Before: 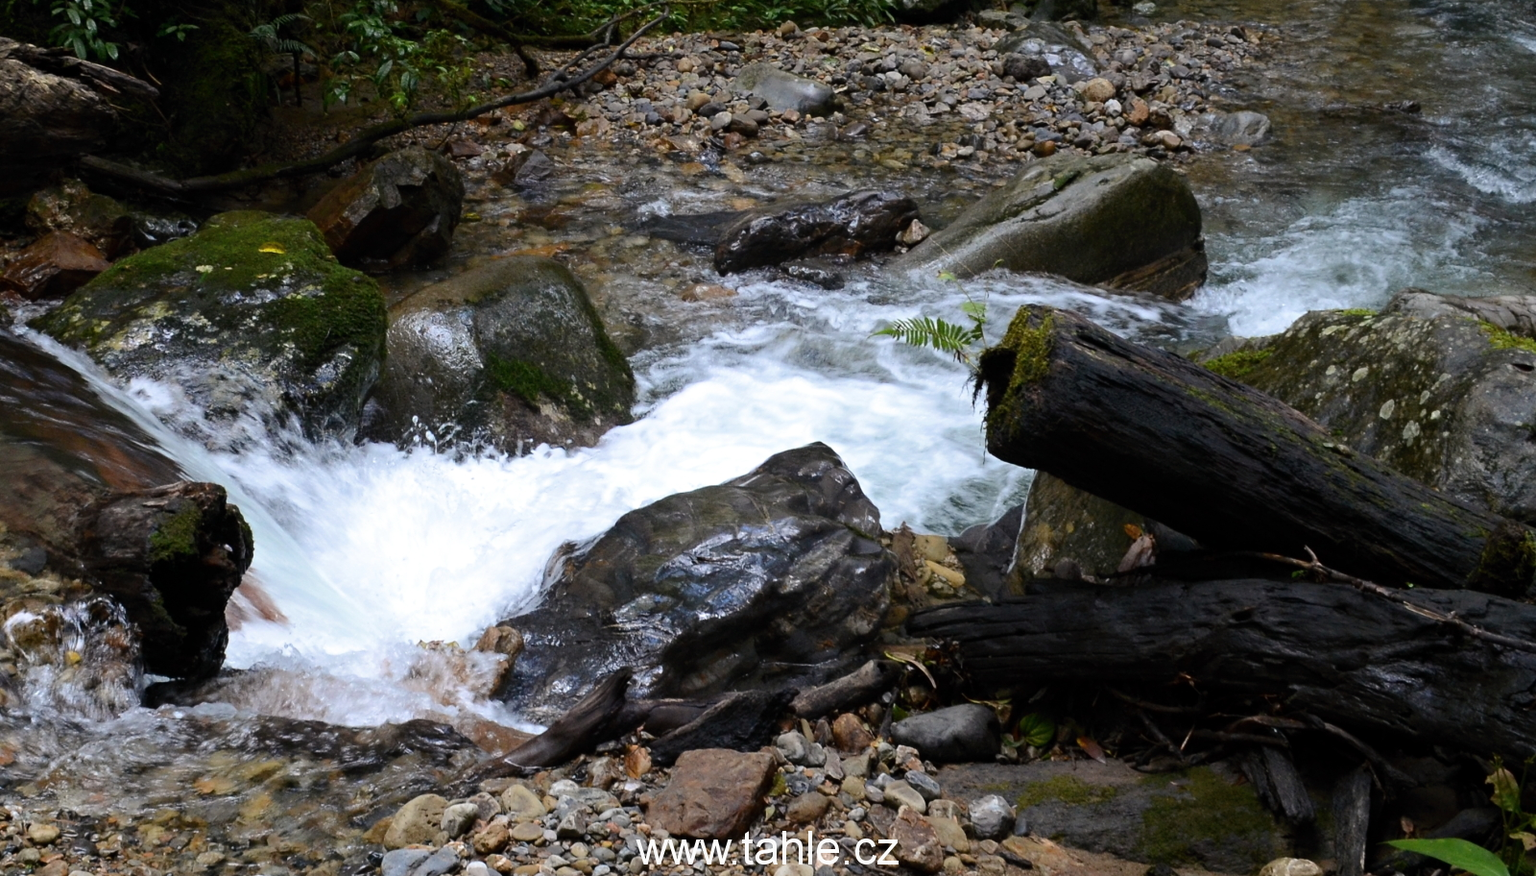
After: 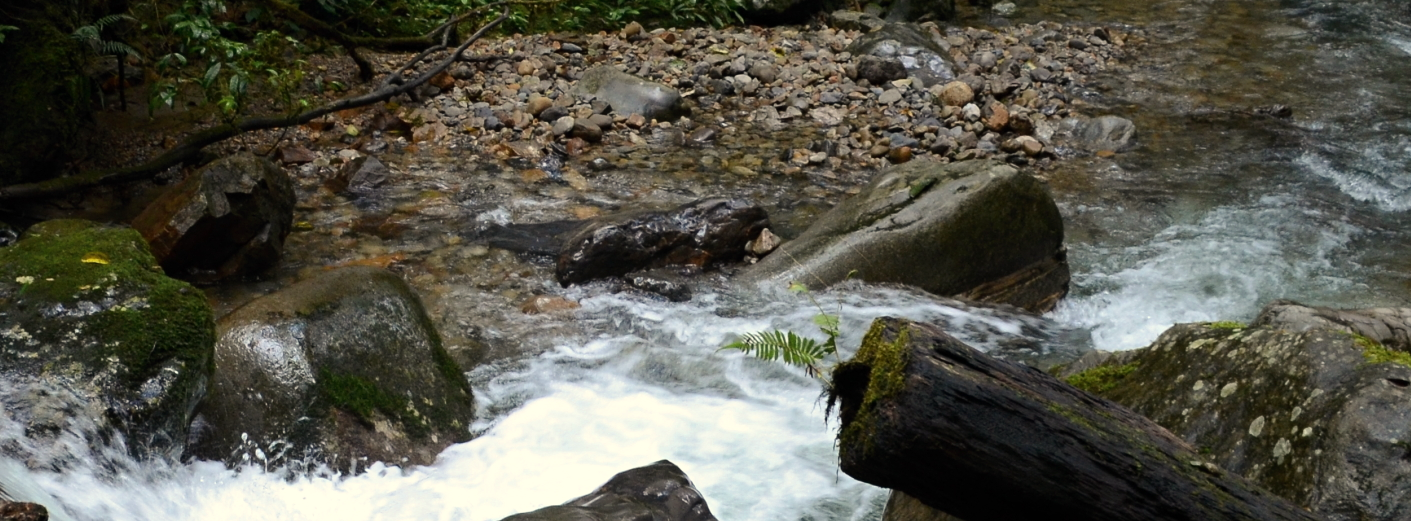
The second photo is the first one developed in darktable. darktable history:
color zones: curves: ch0 [(0.25, 0.5) (0.463, 0.627) (0.484, 0.637) (0.75, 0.5)]
white balance: red 1.029, blue 0.92
crop and rotate: left 11.812%, bottom 42.776%
